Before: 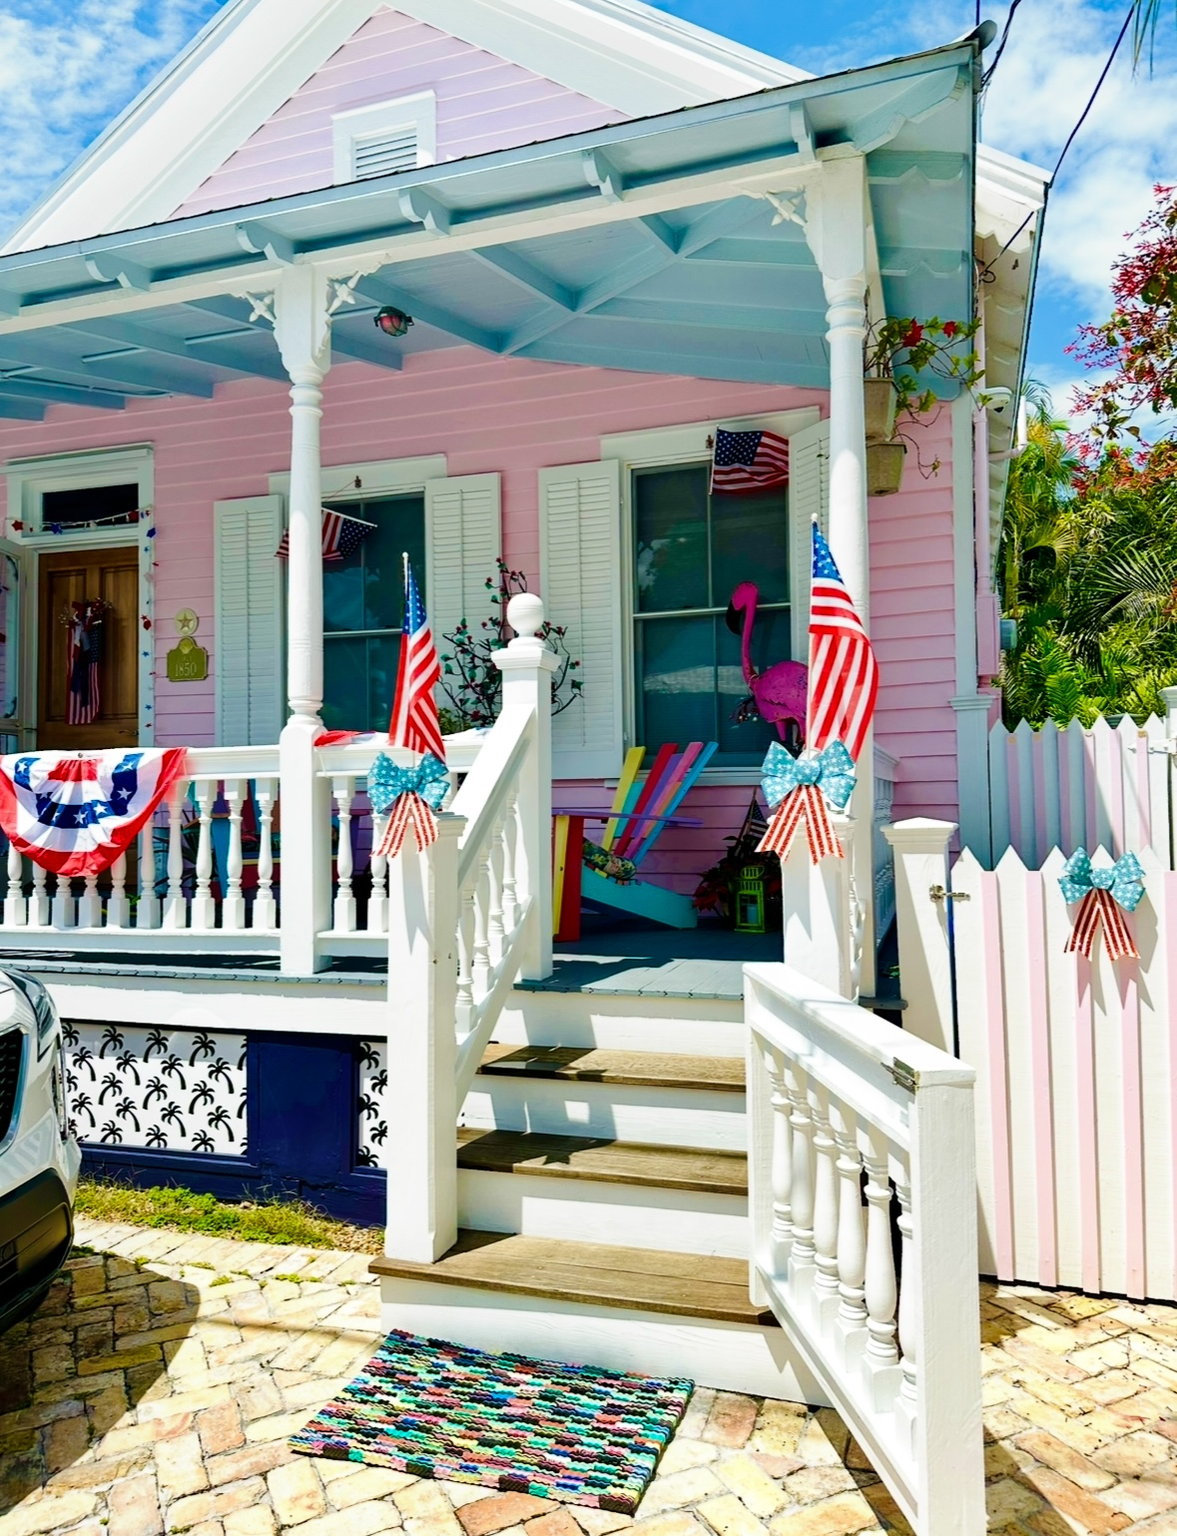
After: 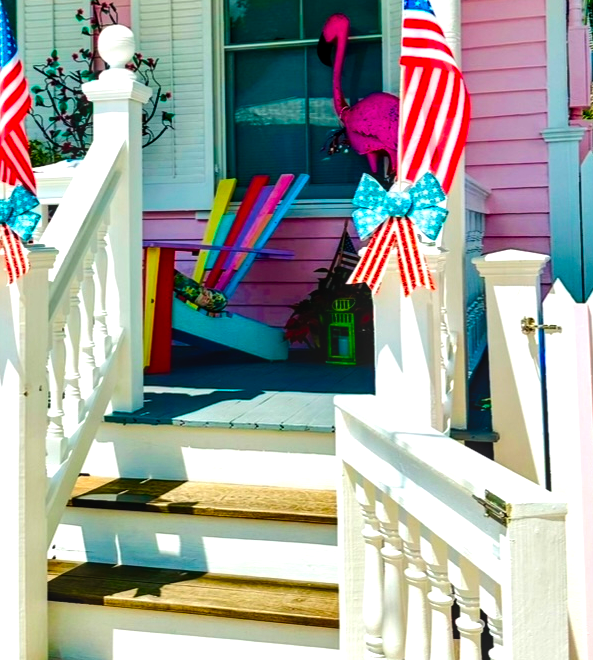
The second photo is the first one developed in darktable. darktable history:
local contrast: on, module defaults
tone equalizer: -8 EV -0.449 EV, -7 EV -0.362 EV, -6 EV -0.331 EV, -5 EV -0.229 EV, -3 EV 0.251 EV, -2 EV 0.315 EV, -1 EV 0.406 EV, +0 EV 0.443 EV, edges refinement/feathering 500, mask exposure compensation -1.57 EV, preserve details no
crop: left 34.842%, top 37.004%, right 14.808%, bottom 20.053%
contrast brightness saturation: brightness -0.02, saturation 0.343
